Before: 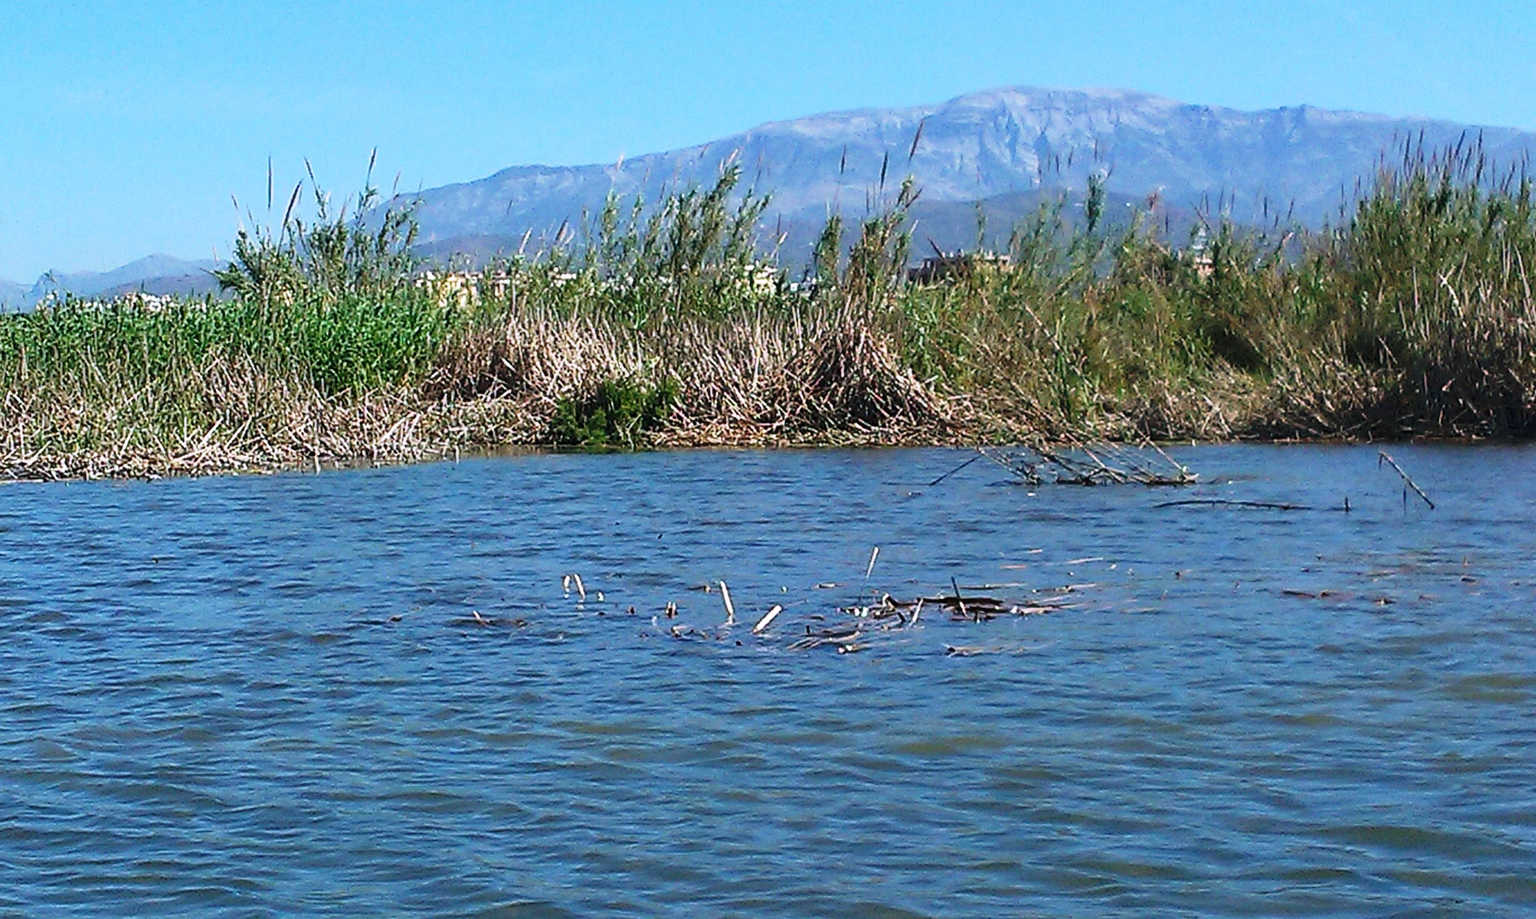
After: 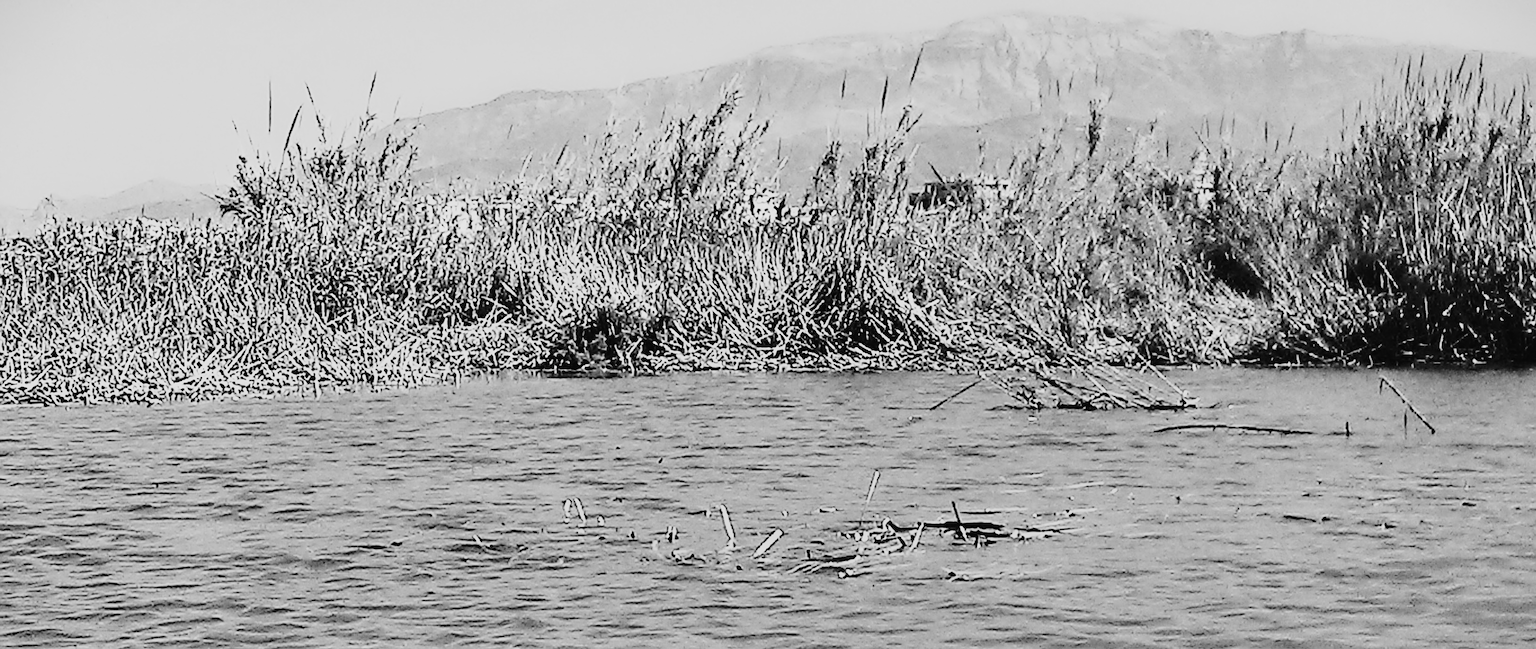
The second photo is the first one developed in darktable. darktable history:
monochrome: a -92.57, b 58.91
tone curve: curves: ch0 [(0.003, 0.023) (0.071, 0.052) (0.236, 0.197) (0.466, 0.557) (0.625, 0.761) (0.783, 0.9) (0.994, 0.968)]; ch1 [(0, 0) (0.262, 0.227) (0.417, 0.386) (0.469, 0.467) (0.502, 0.498) (0.528, 0.53) (0.573, 0.579) (0.605, 0.621) (0.644, 0.671) (0.686, 0.728) (0.994, 0.987)]; ch2 [(0, 0) (0.262, 0.188) (0.385, 0.353) (0.427, 0.424) (0.495, 0.493) (0.515, 0.54) (0.547, 0.561) (0.589, 0.613) (0.644, 0.748) (1, 1)], color space Lab, independent channels, preserve colors none
filmic rgb: black relative exposure -6.98 EV, white relative exposure 5.63 EV, hardness 2.86
exposure: exposure 1.061 EV, compensate highlight preservation false
crop and rotate: top 8.293%, bottom 20.996%
vignetting: fall-off start 100%, brightness -0.406, saturation -0.3, width/height ratio 1.324, dithering 8-bit output, unbound false
contrast brightness saturation: contrast 0.13, brightness -0.05, saturation 0.16
sharpen: on, module defaults
